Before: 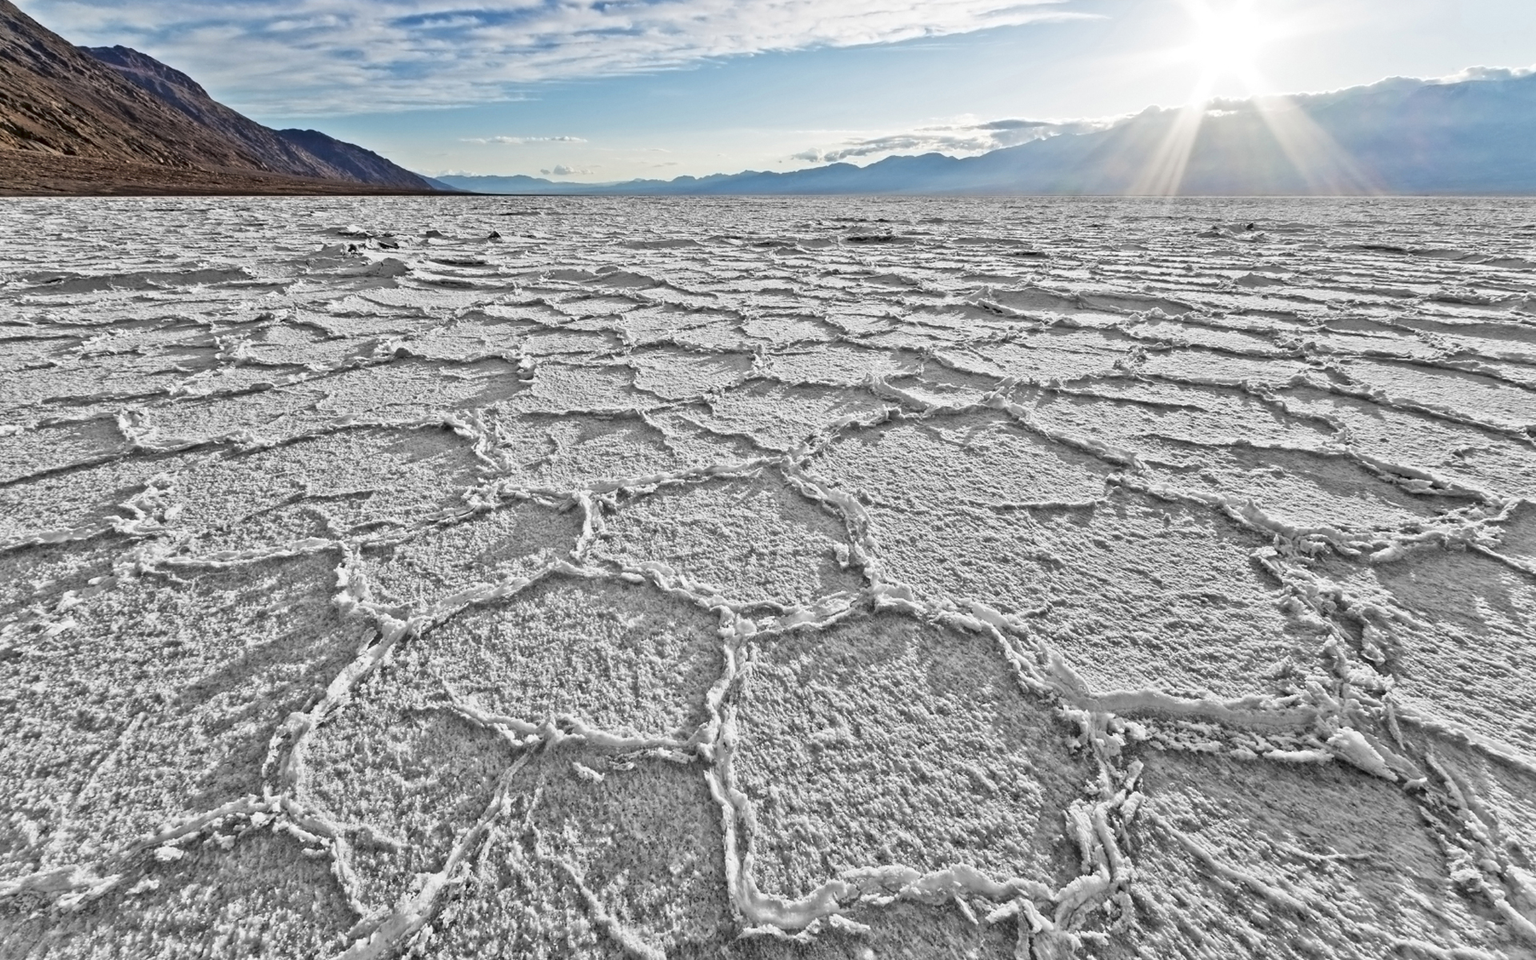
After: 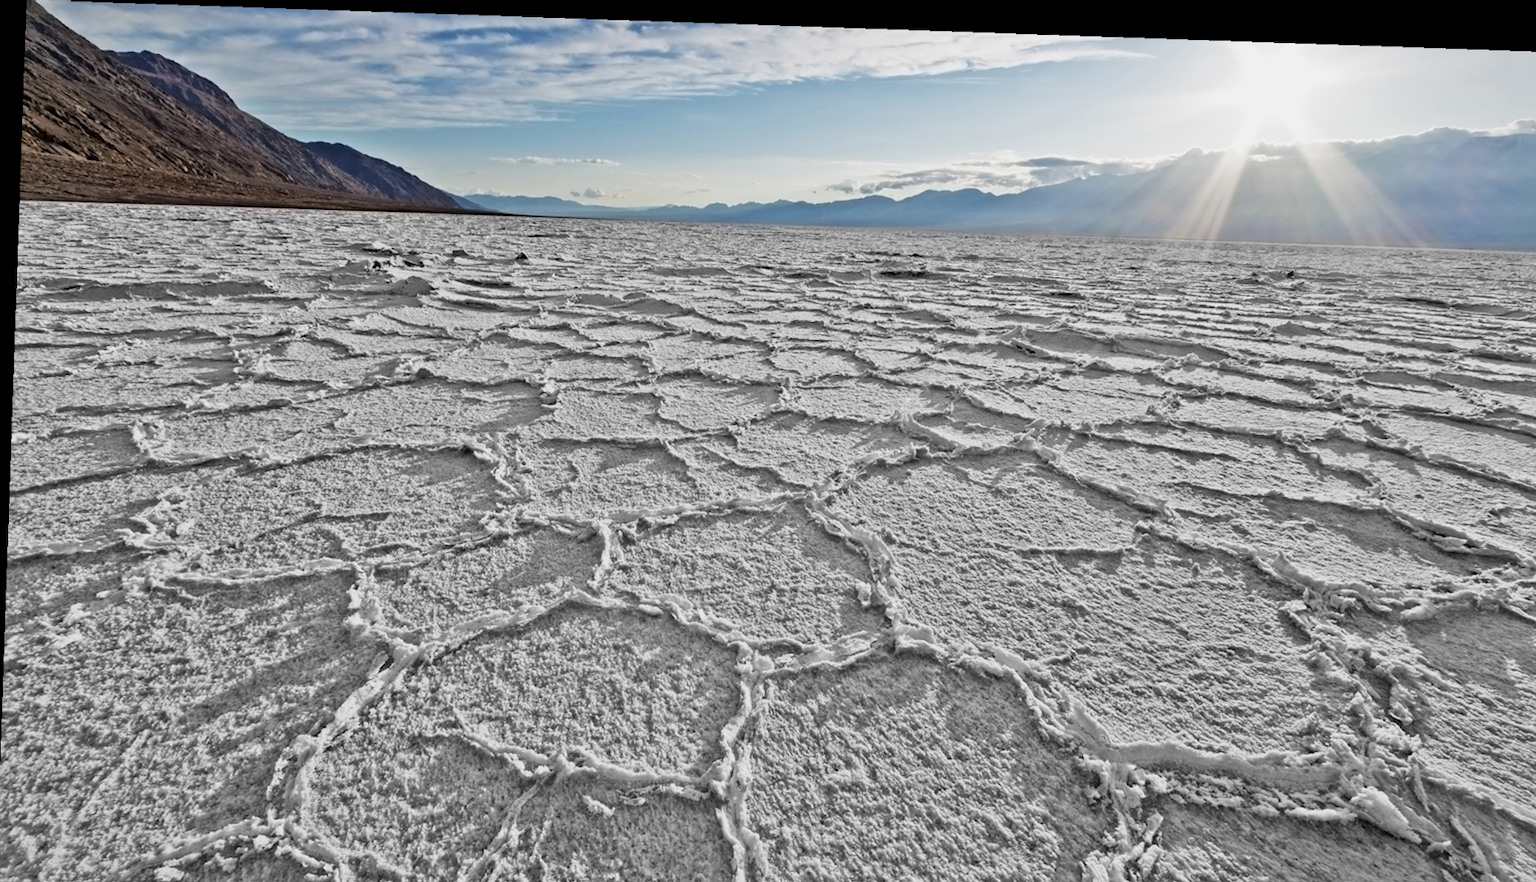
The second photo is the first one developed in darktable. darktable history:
exposure: black level correction 0.001, exposure -0.2 EV, compensate highlight preservation false
crop and rotate: angle 0.2°, left 0.275%, right 3.127%, bottom 14.18%
vignetting: fall-off start 100%, brightness -0.282, width/height ratio 1.31
rotate and perspective: rotation 2.17°, automatic cropping off
